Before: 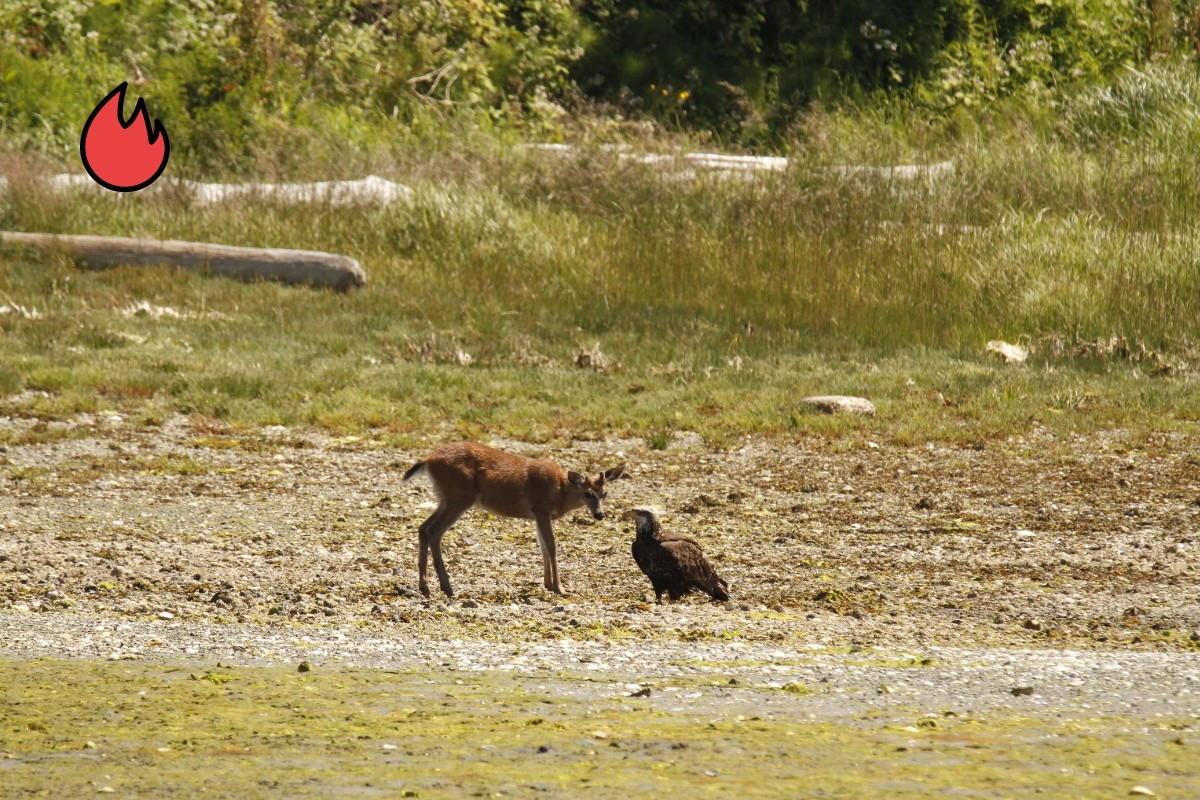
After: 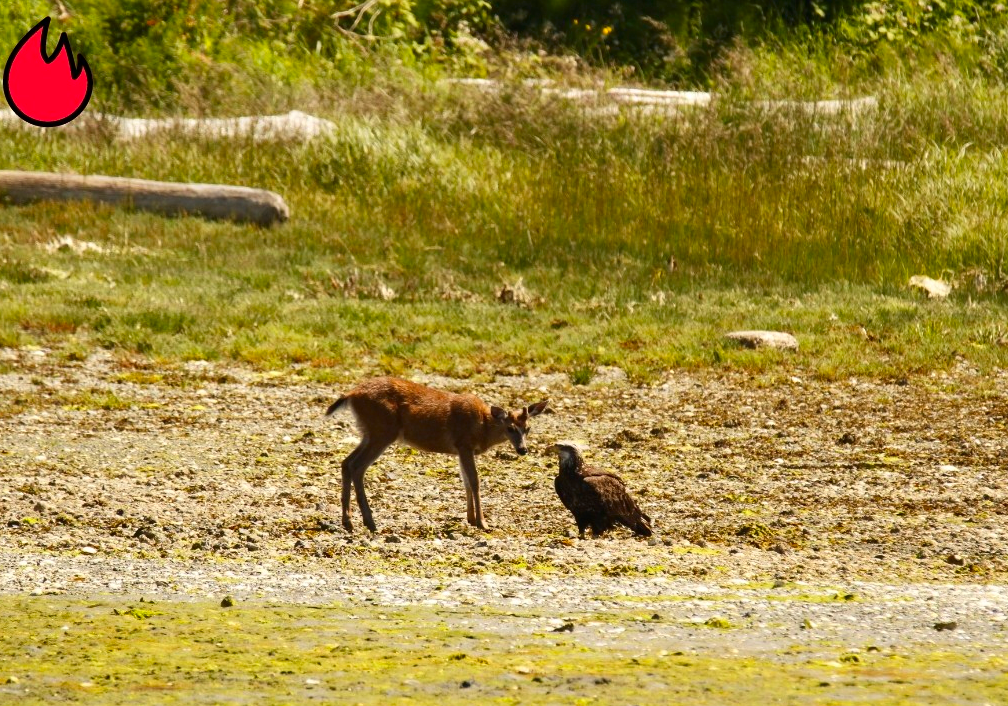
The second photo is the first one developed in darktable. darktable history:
crop: left 6.446%, top 8.188%, right 9.538%, bottom 3.548%
contrast brightness saturation: contrast 0.18, saturation 0.3
color contrast: green-magenta contrast 1.1, blue-yellow contrast 1.1, unbound 0
